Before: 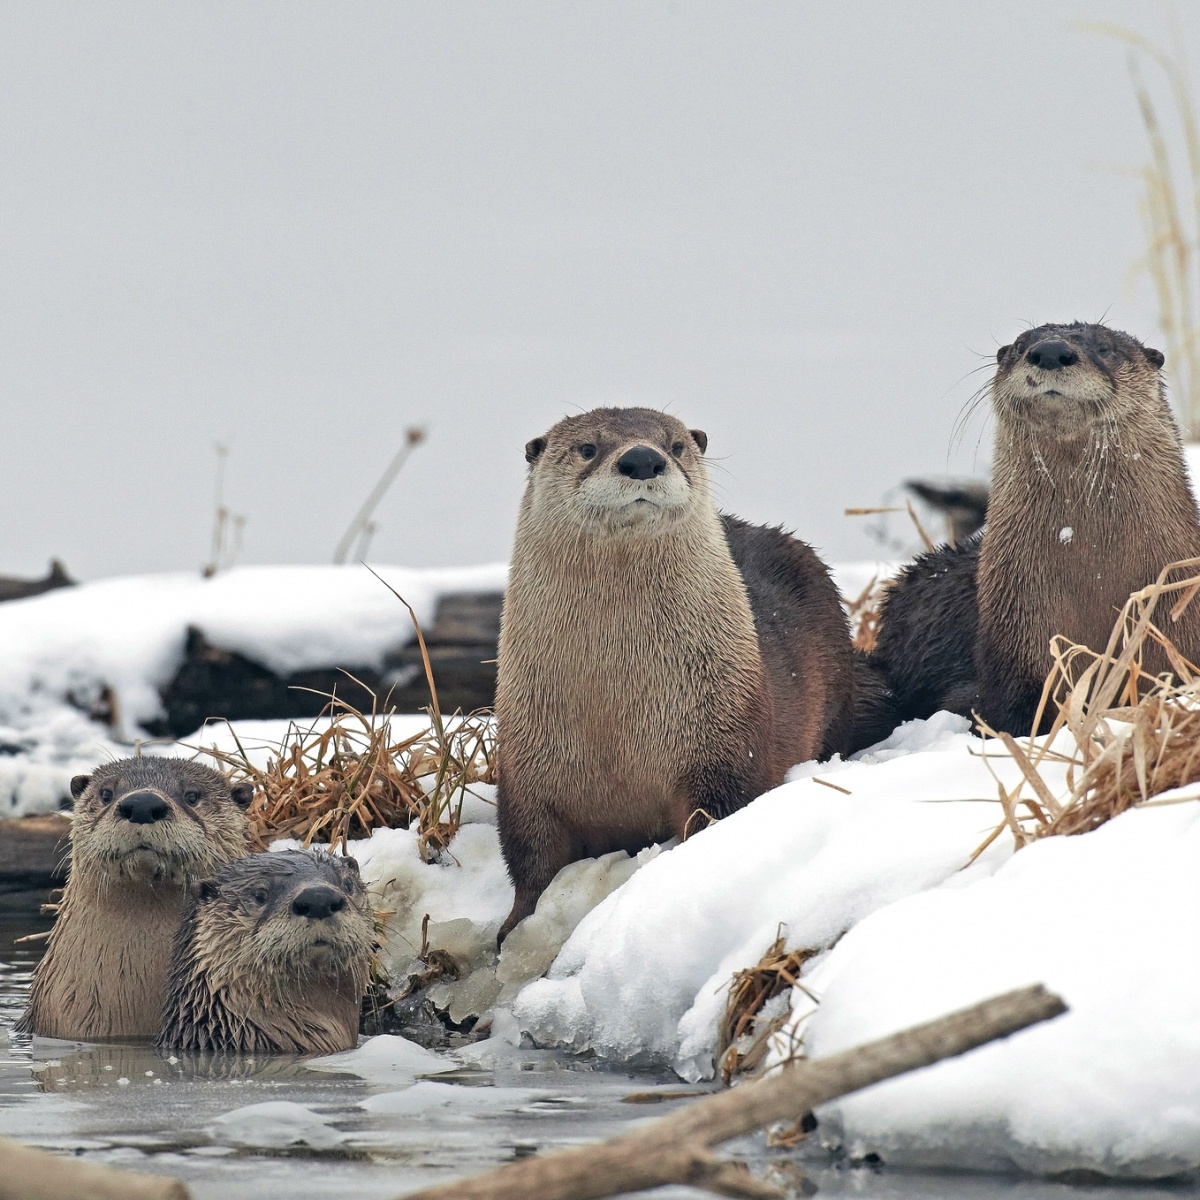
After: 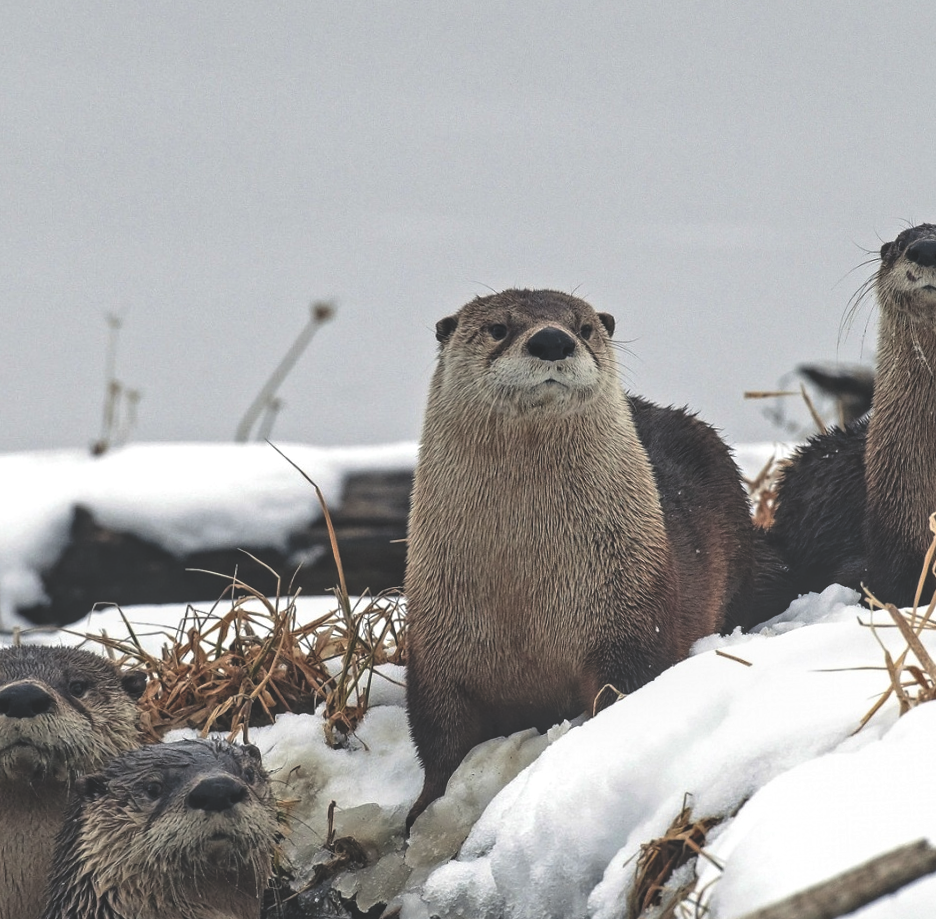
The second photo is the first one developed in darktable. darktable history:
crop: left 11.225%, top 5.381%, right 9.565%, bottom 10.314%
rgb curve: curves: ch0 [(0, 0.186) (0.314, 0.284) (0.775, 0.708) (1, 1)], compensate middle gray true, preserve colors none
rotate and perspective: rotation -0.013°, lens shift (vertical) -0.027, lens shift (horizontal) 0.178, crop left 0.016, crop right 0.989, crop top 0.082, crop bottom 0.918
color zones: curves: ch0 [(0, 0.613) (0.01, 0.613) (0.245, 0.448) (0.498, 0.529) (0.642, 0.665) (0.879, 0.777) (0.99, 0.613)]; ch1 [(0, 0) (0.143, 0) (0.286, 0) (0.429, 0) (0.571, 0) (0.714, 0) (0.857, 0)], mix -93.41%
contrast brightness saturation: saturation -0.05
local contrast: on, module defaults
